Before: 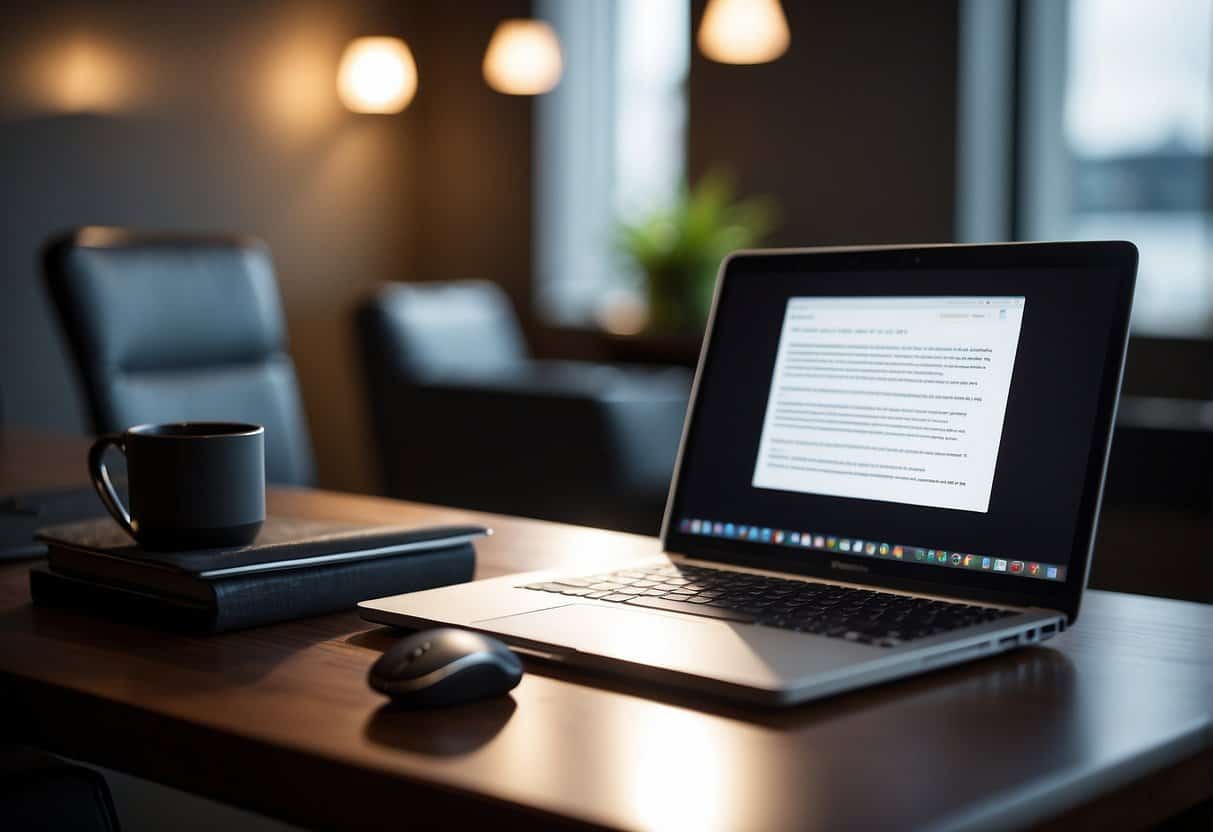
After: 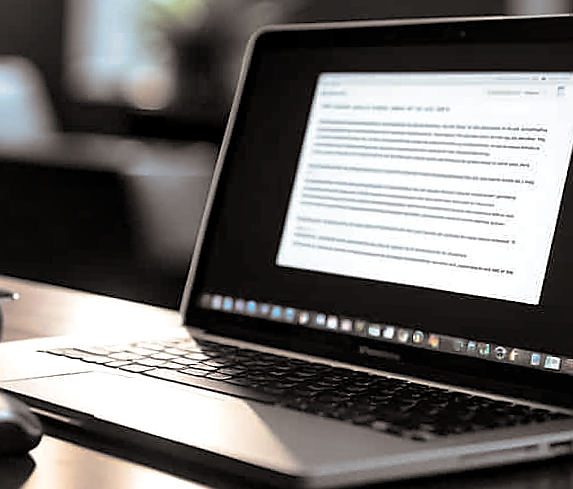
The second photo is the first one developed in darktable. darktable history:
crop: left 31.379%, top 24.658%, right 20.326%, bottom 6.628%
exposure: black level correction 0.001, exposure 0.191 EV, compensate highlight preservation false
rotate and perspective: rotation 1.69°, lens shift (vertical) -0.023, lens shift (horizontal) -0.291, crop left 0.025, crop right 0.988, crop top 0.092, crop bottom 0.842
sharpen: radius 1.4, amount 1.25, threshold 0.7
split-toning: shadows › hue 26°, shadows › saturation 0.09, highlights › hue 40°, highlights › saturation 0.18, balance -63, compress 0%
local contrast: mode bilateral grid, contrast 20, coarseness 50, detail 150%, midtone range 0.2
